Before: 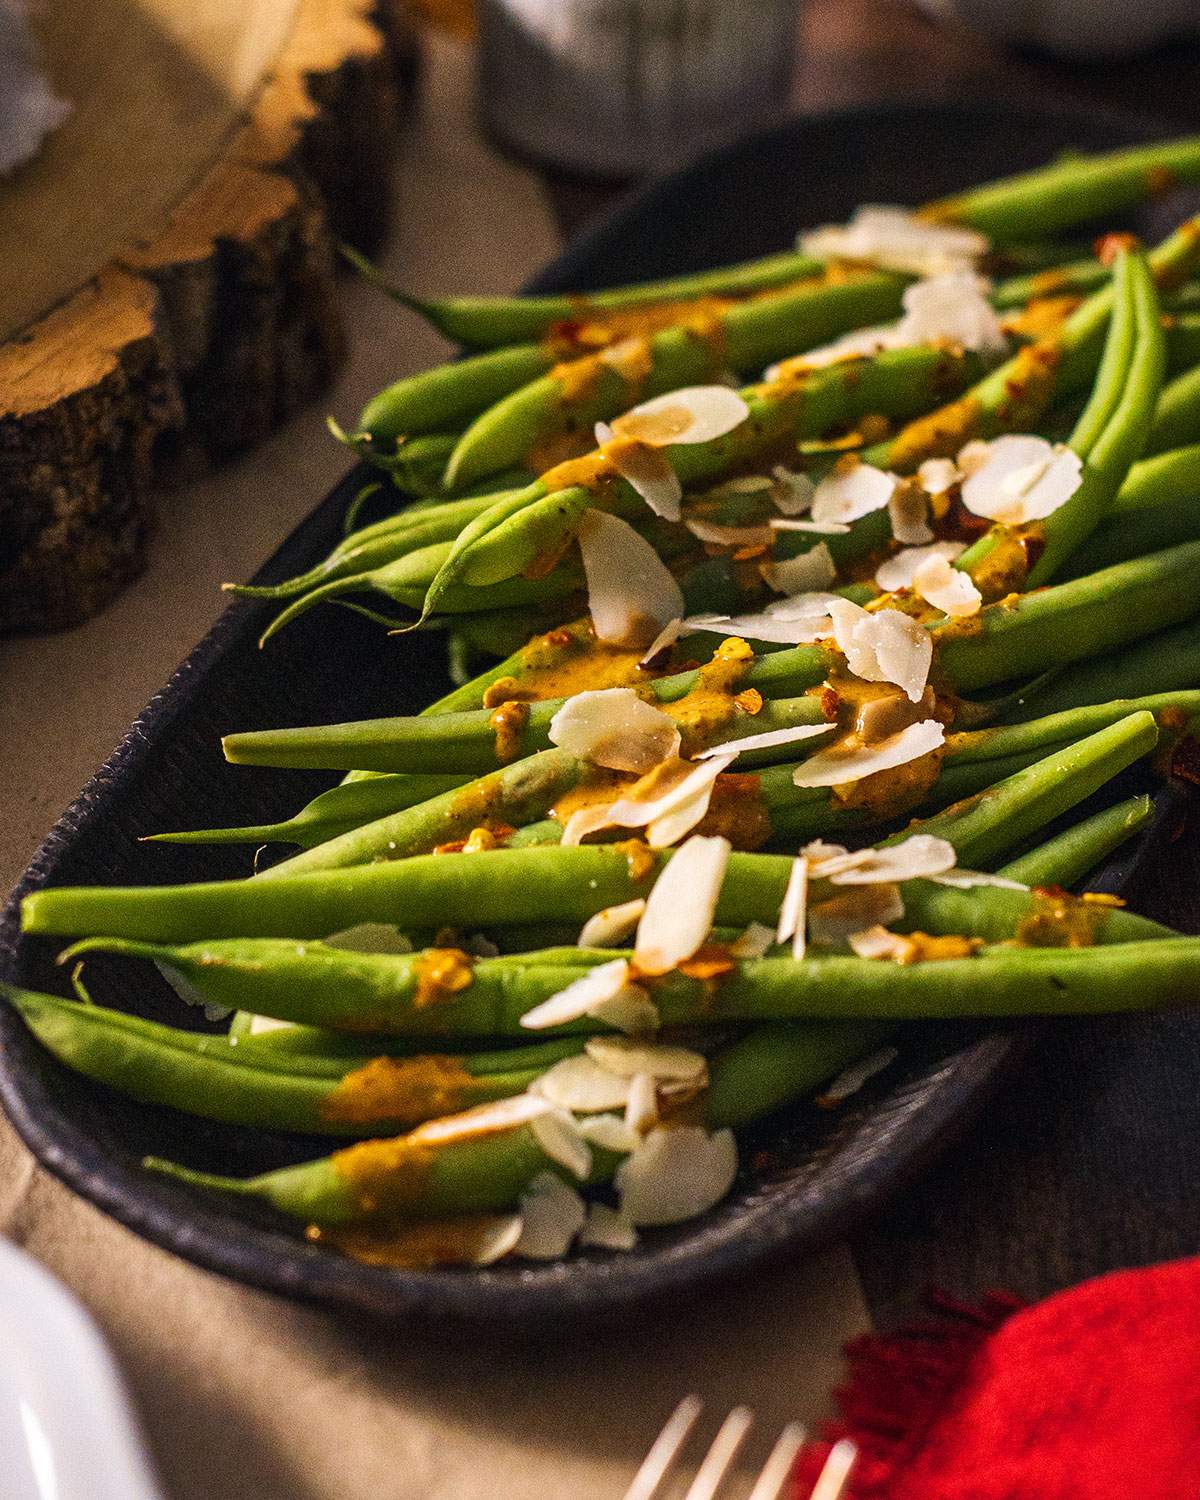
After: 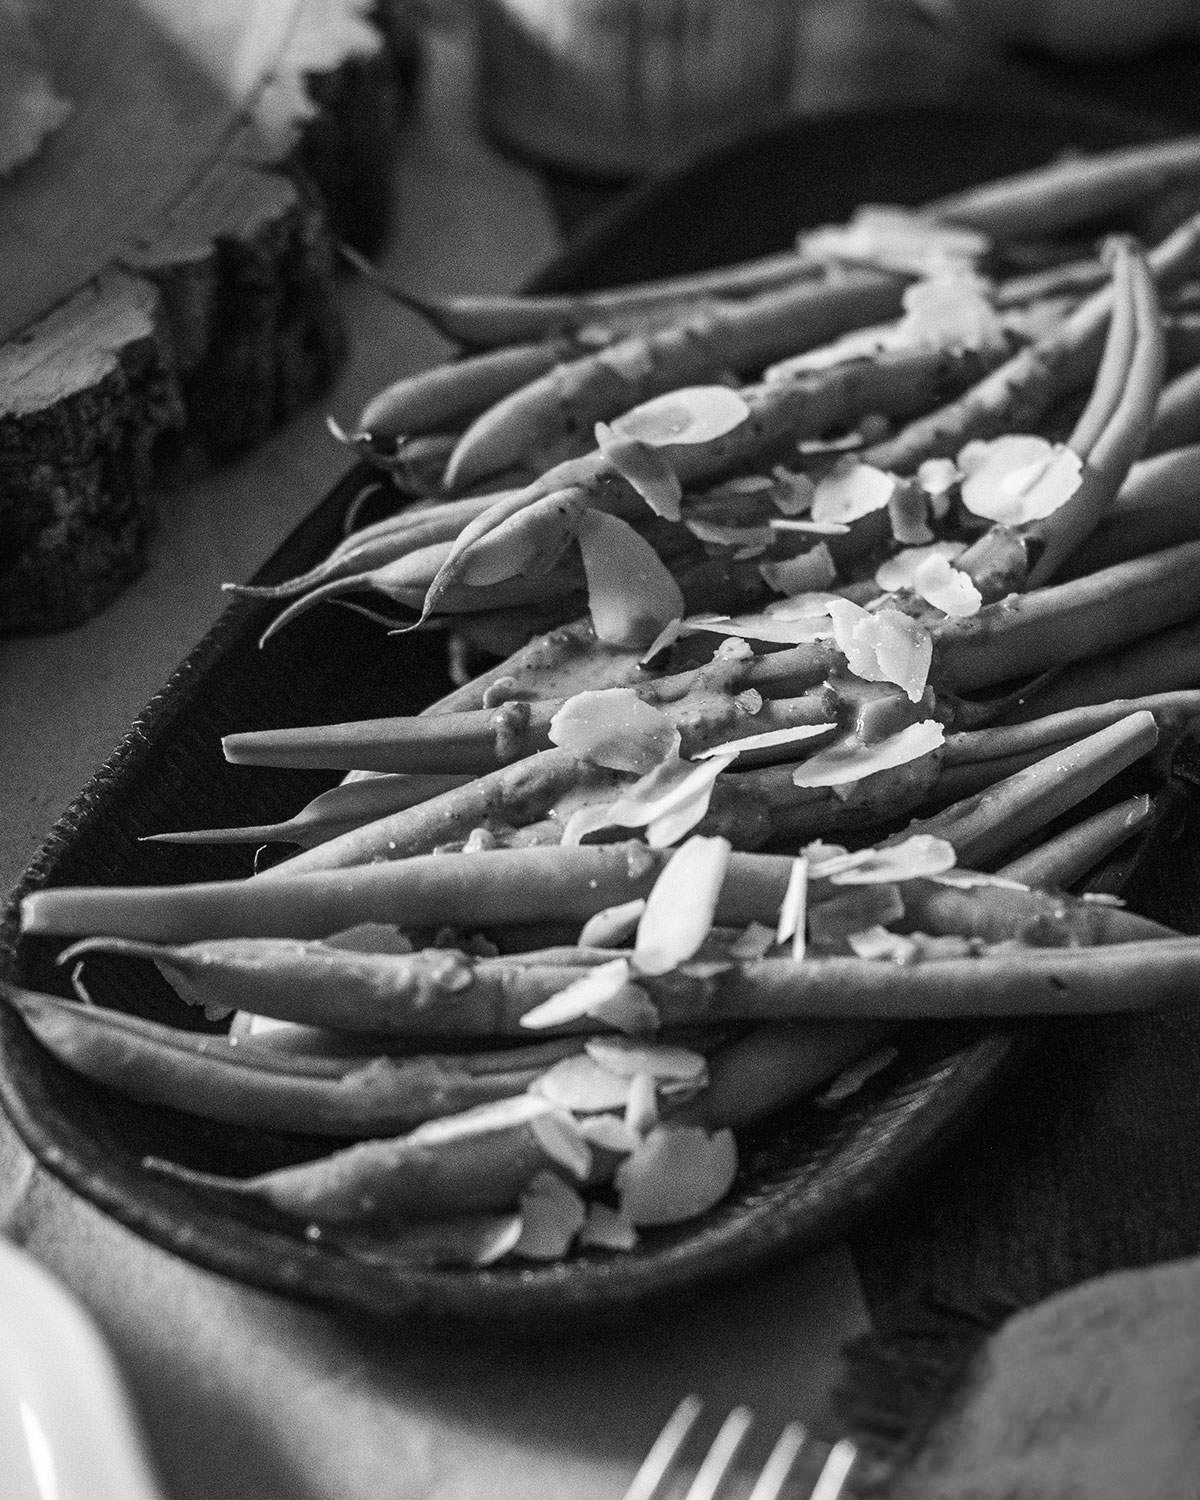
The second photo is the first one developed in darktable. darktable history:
velvia: on, module defaults
monochrome: on, module defaults
